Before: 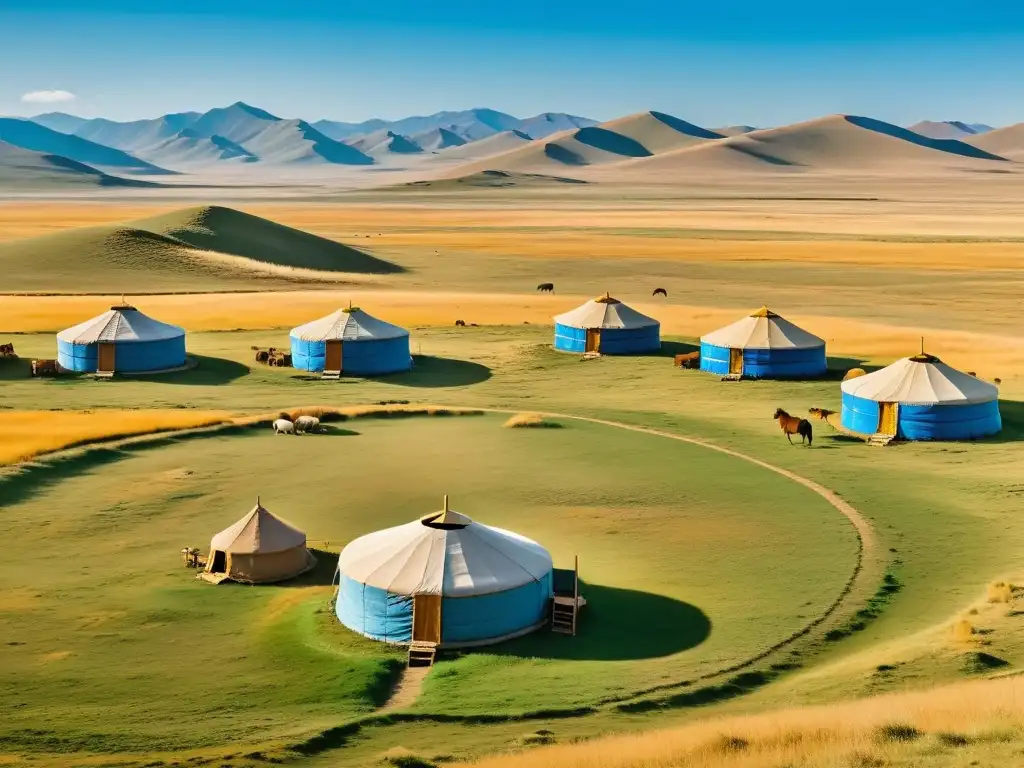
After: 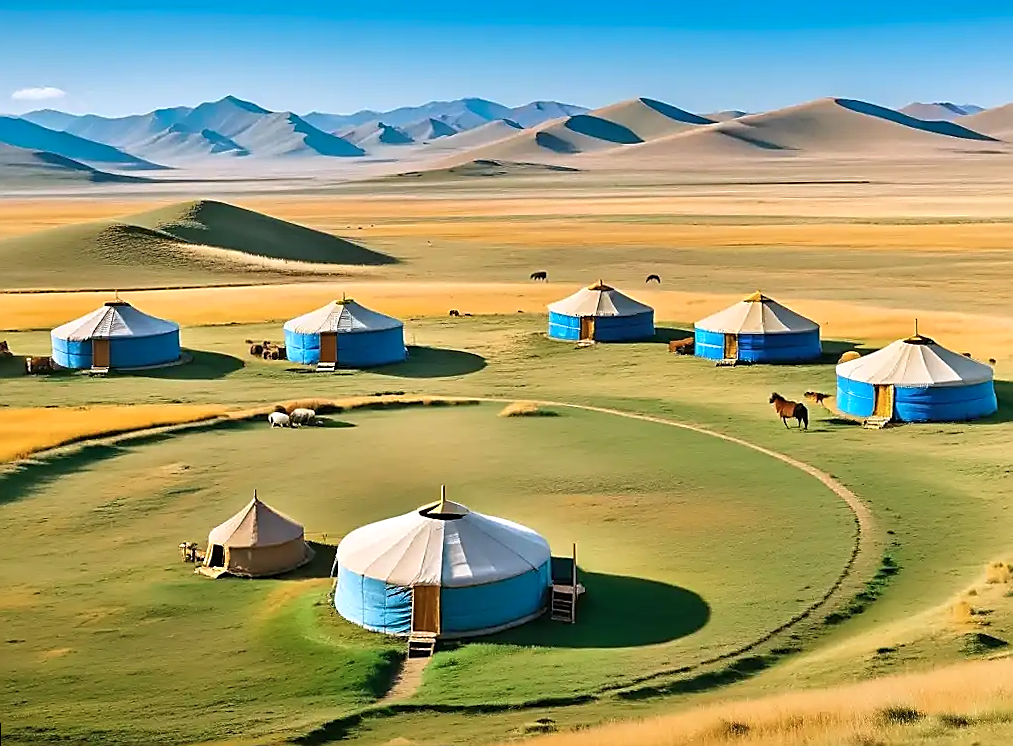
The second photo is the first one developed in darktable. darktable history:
exposure: exposure 0.2 EV, compensate highlight preservation false
color balance rgb: on, module defaults
color calibration: illuminant as shot in camera, x 0.358, y 0.373, temperature 4628.91 K
sharpen: radius 1.4, amount 1.25, threshold 0.7
rotate and perspective: rotation -1°, crop left 0.011, crop right 0.989, crop top 0.025, crop bottom 0.975
